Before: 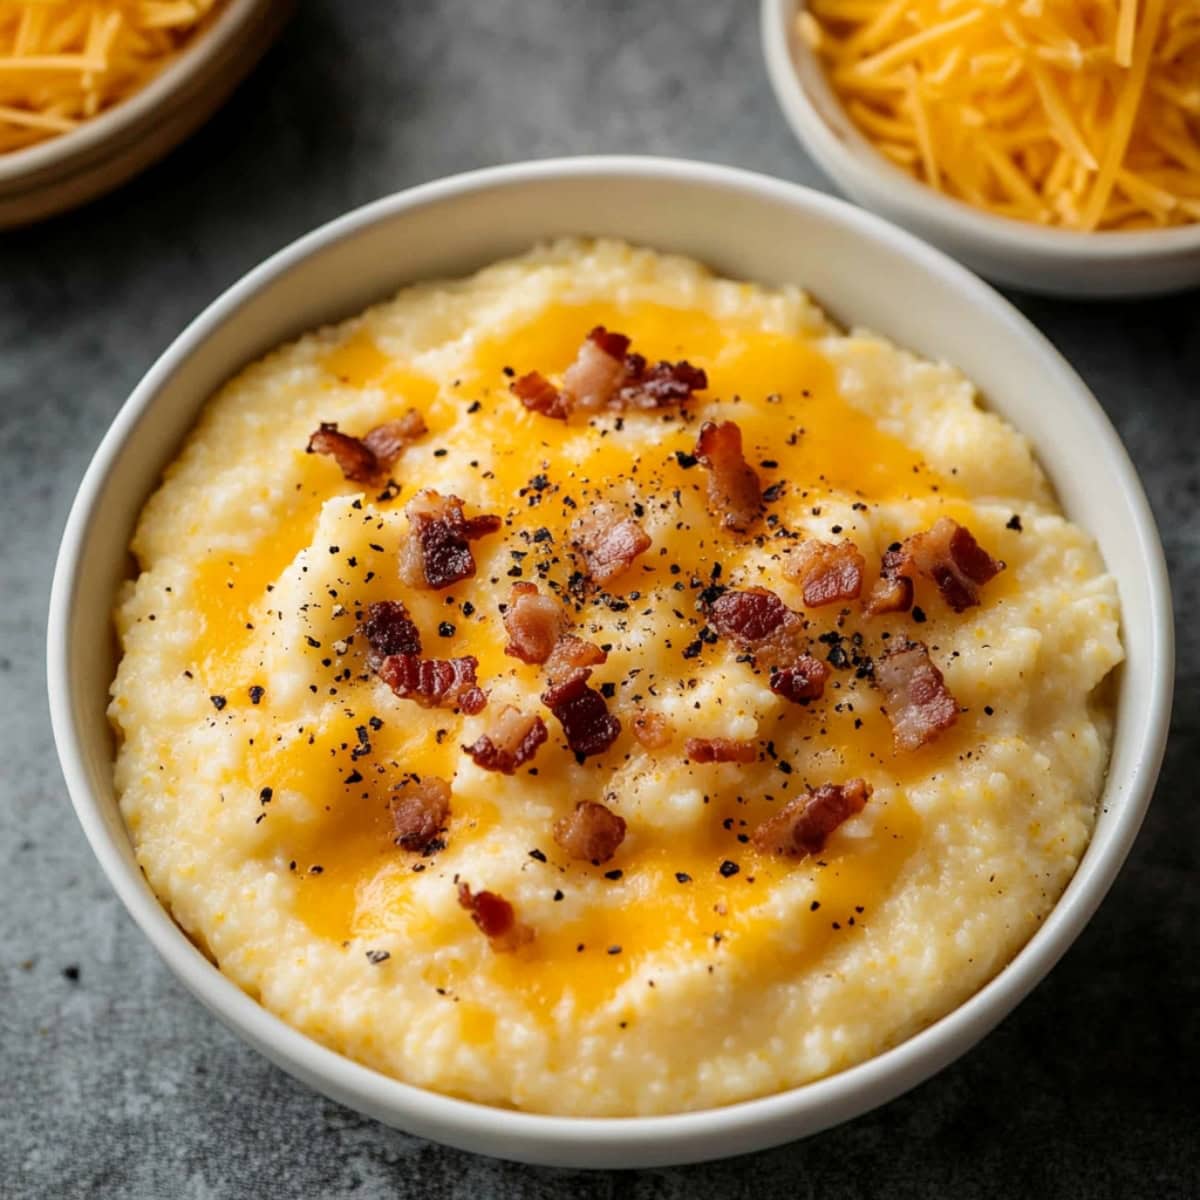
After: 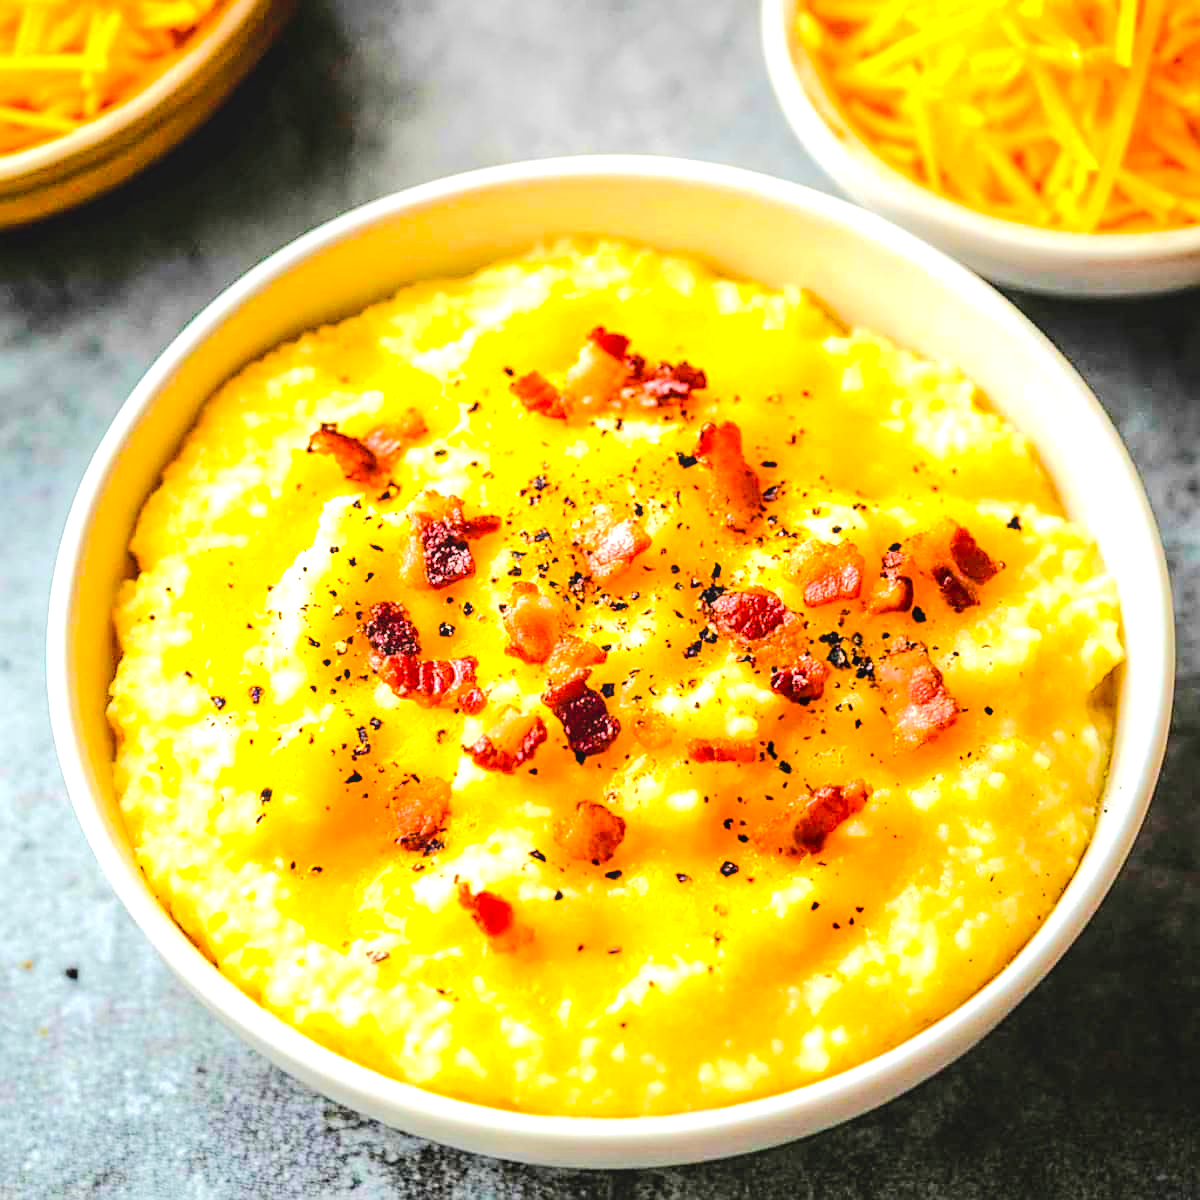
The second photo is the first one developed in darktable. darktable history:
exposure: black level correction 0, exposure 1.199 EV, compensate highlight preservation false
tone equalizer: -7 EV 0.146 EV, -6 EV 0.634 EV, -5 EV 1.17 EV, -4 EV 1.33 EV, -3 EV 1.17 EV, -2 EV 0.6 EV, -1 EV 0.166 EV, edges refinement/feathering 500, mask exposure compensation -1.57 EV, preserve details no
sharpen: on, module defaults
color balance rgb: linear chroma grading › global chroma 18.613%, perceptual saturation grading › global saturation 29.428%, global vibrance 20%
local contrast: detail 109%
